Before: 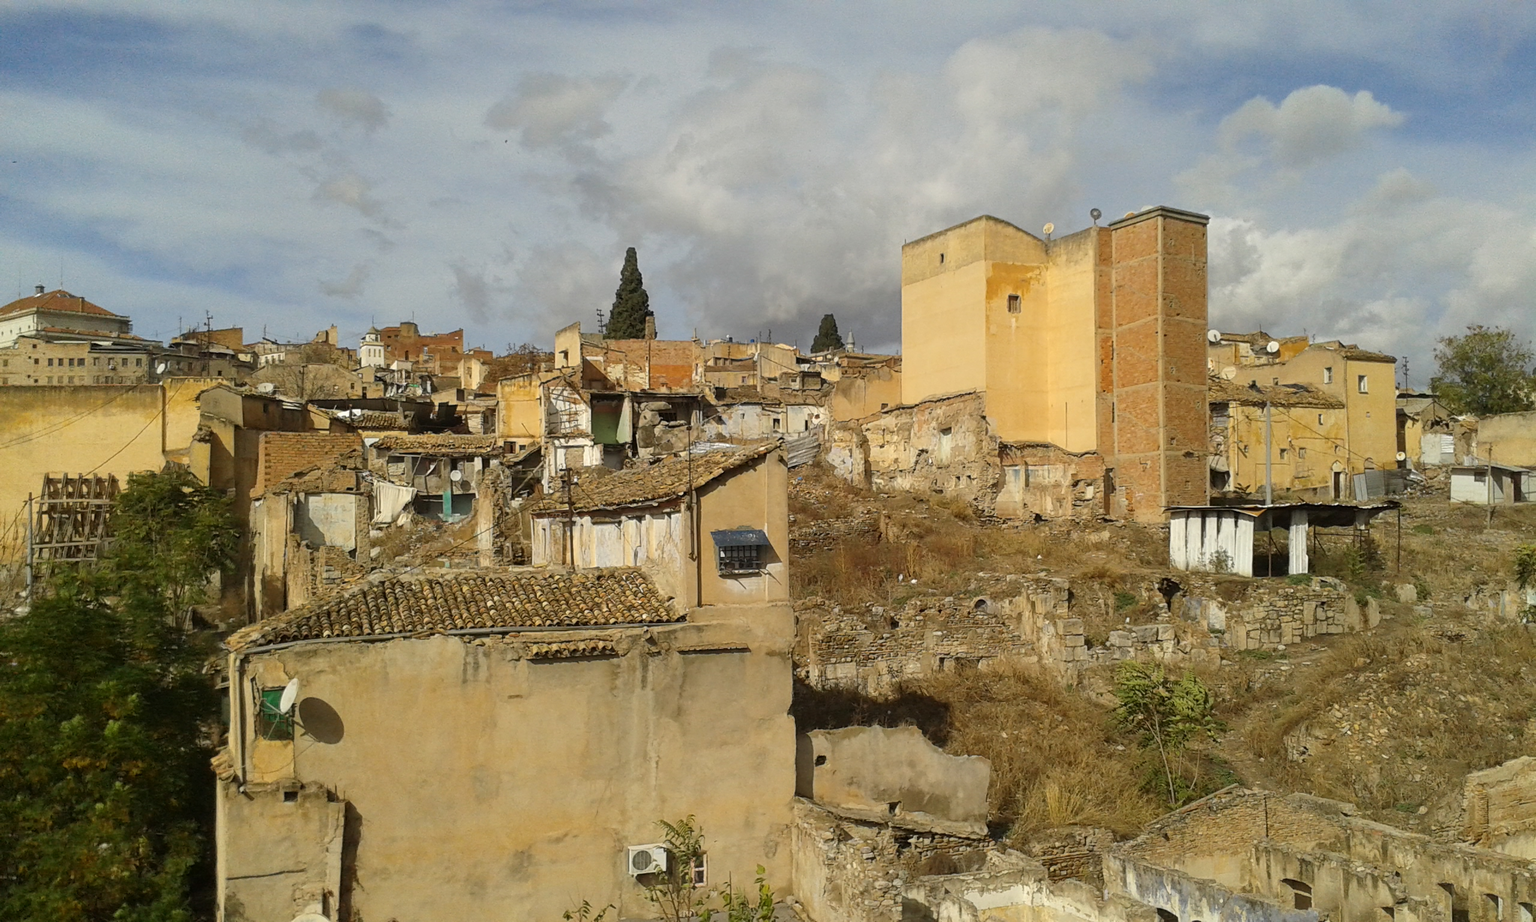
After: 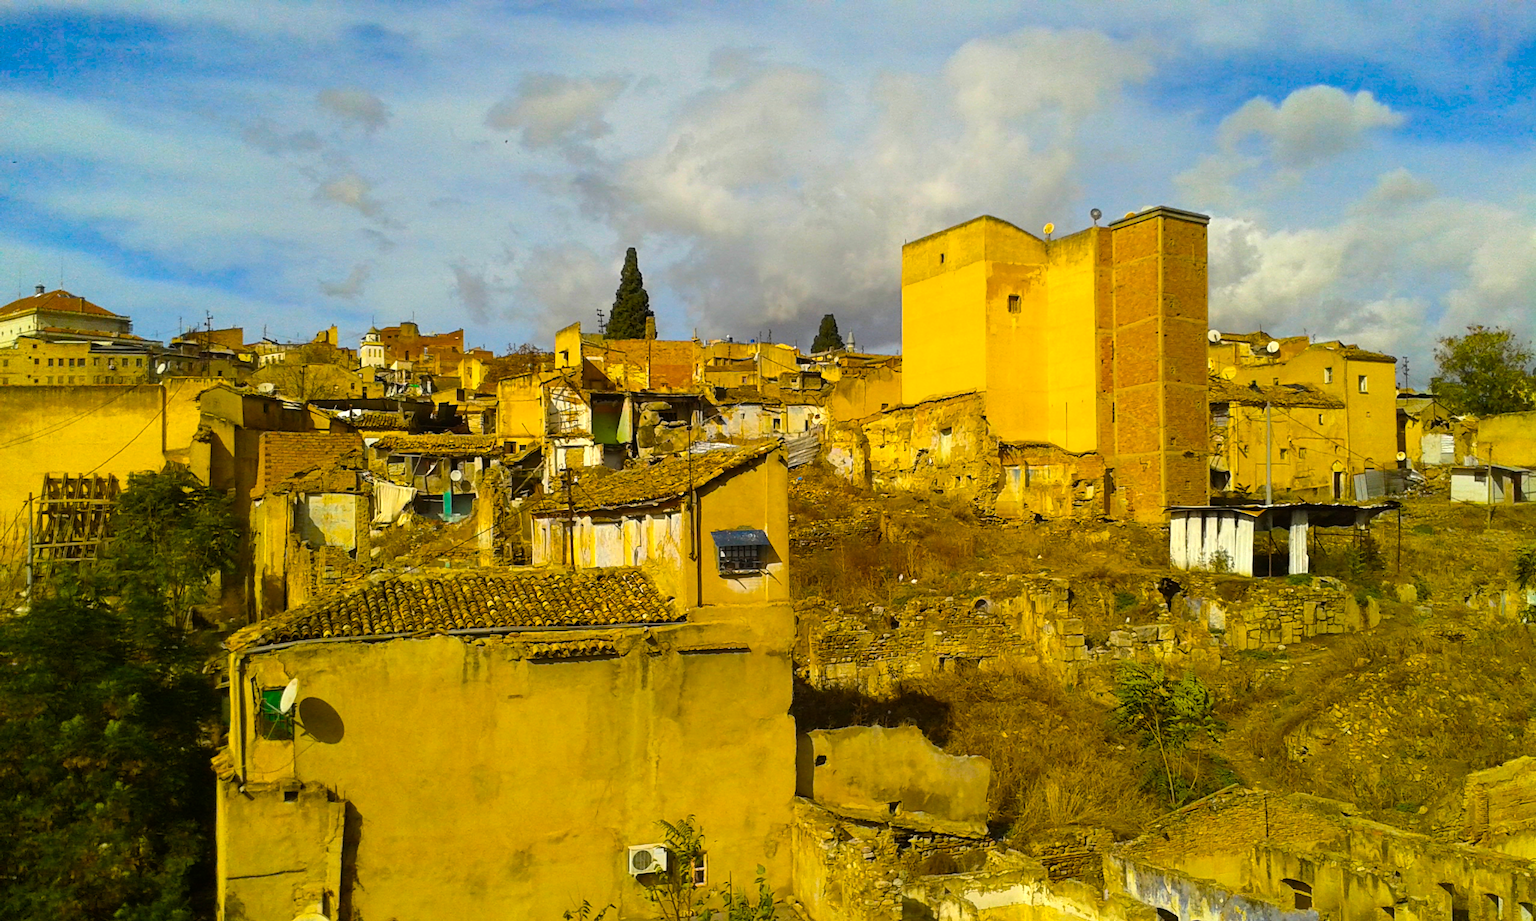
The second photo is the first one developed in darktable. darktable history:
color balance rgb: linear chroma grading › shadows 17.686%, linear chroma grading › highlights 60.034%, linear chroma grading › global chroma 49.817%, perceptual saturation grading › global saturation 18.815%, contrast 14.948%
